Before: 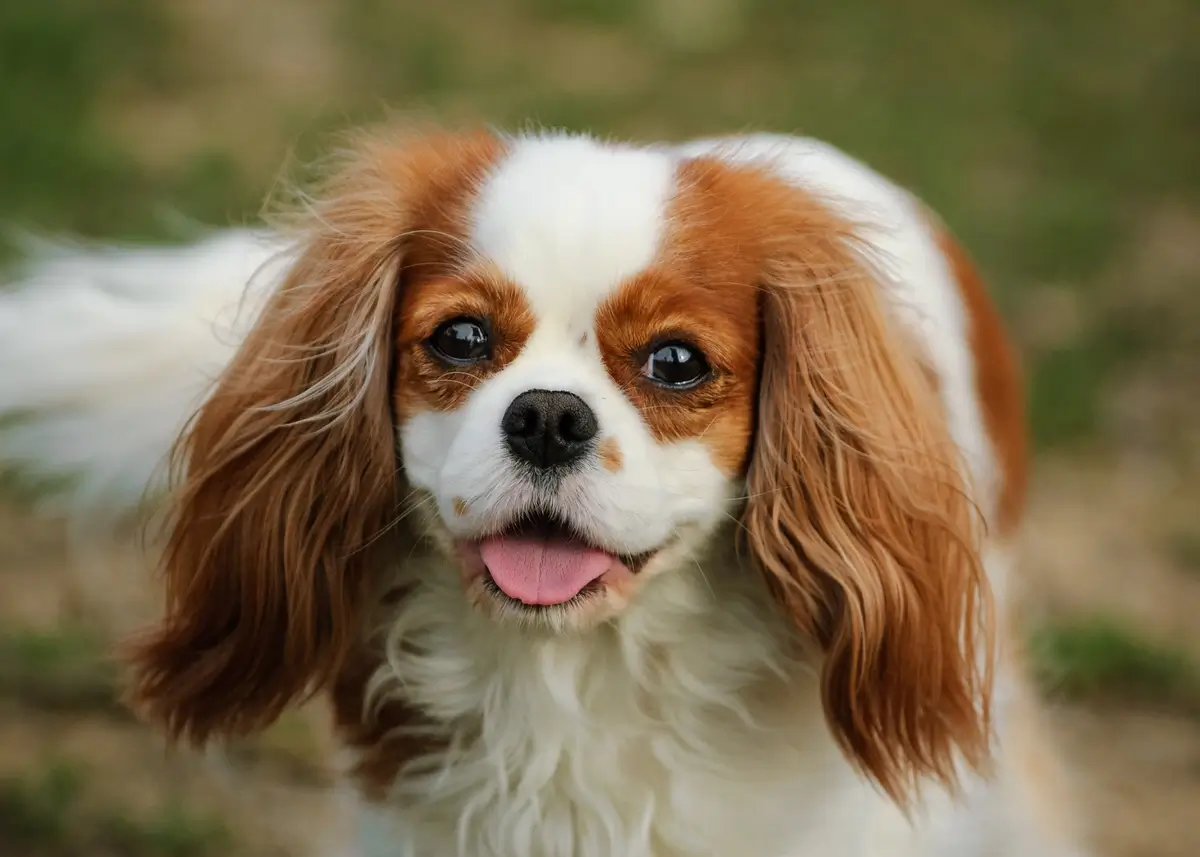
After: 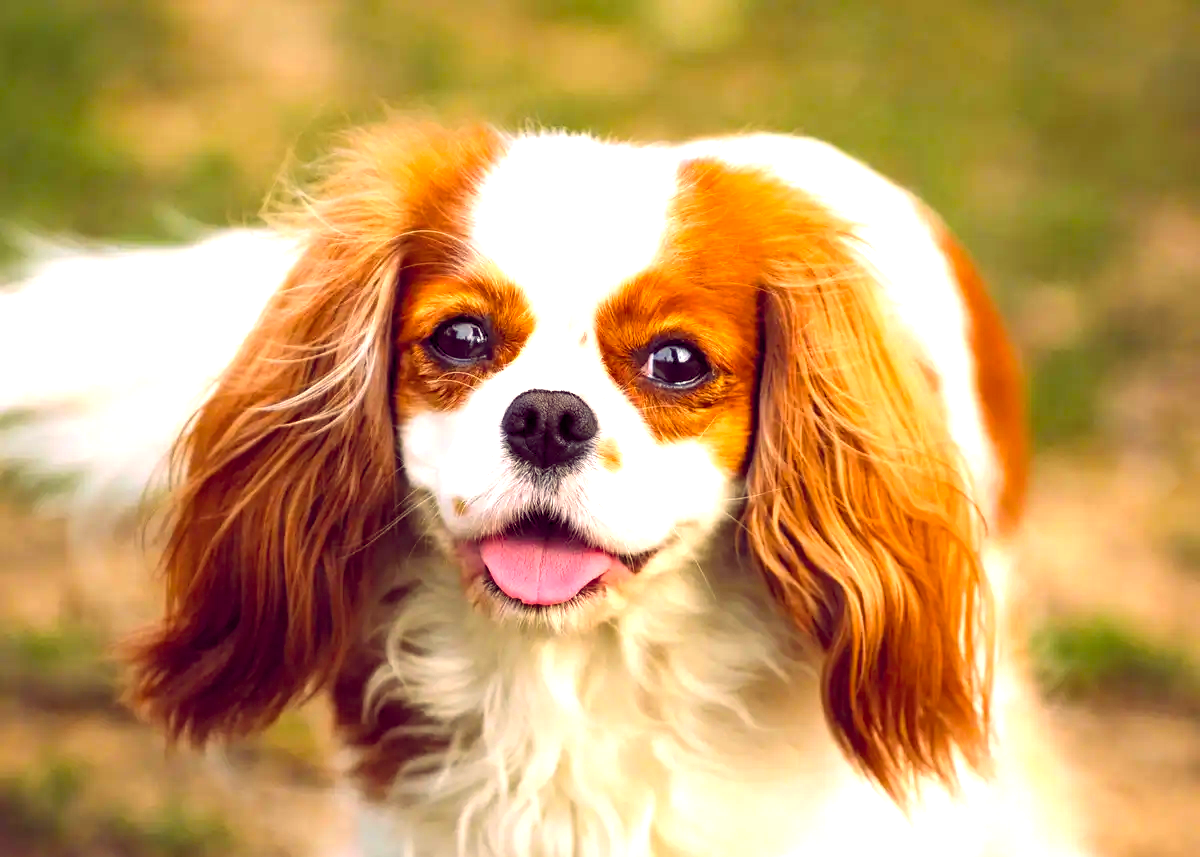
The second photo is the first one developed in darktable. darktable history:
color balance rgb: shadows lift › chroma 6.43%, shadows lift › hue 305.74°, highlights gain › chroma 2.43%, highlights gain › hue 35.74°, global offset › chroma 0.28%, global offset › hue 320.29°, linear chroma grading › global chroma 5.5%, perceptual saturation grading › global saturation 30%, contrast 5.15%
exposure: black level correction 0, exposure 1.388 EV, compensate exposure bias true, compensate highlight preservation false
